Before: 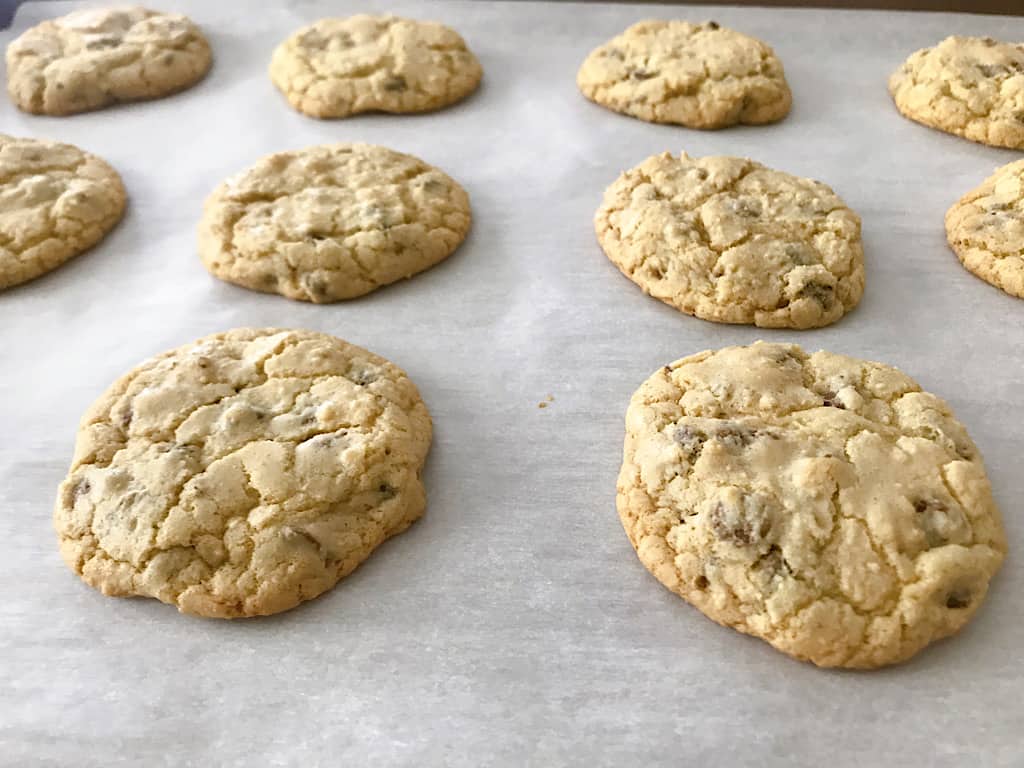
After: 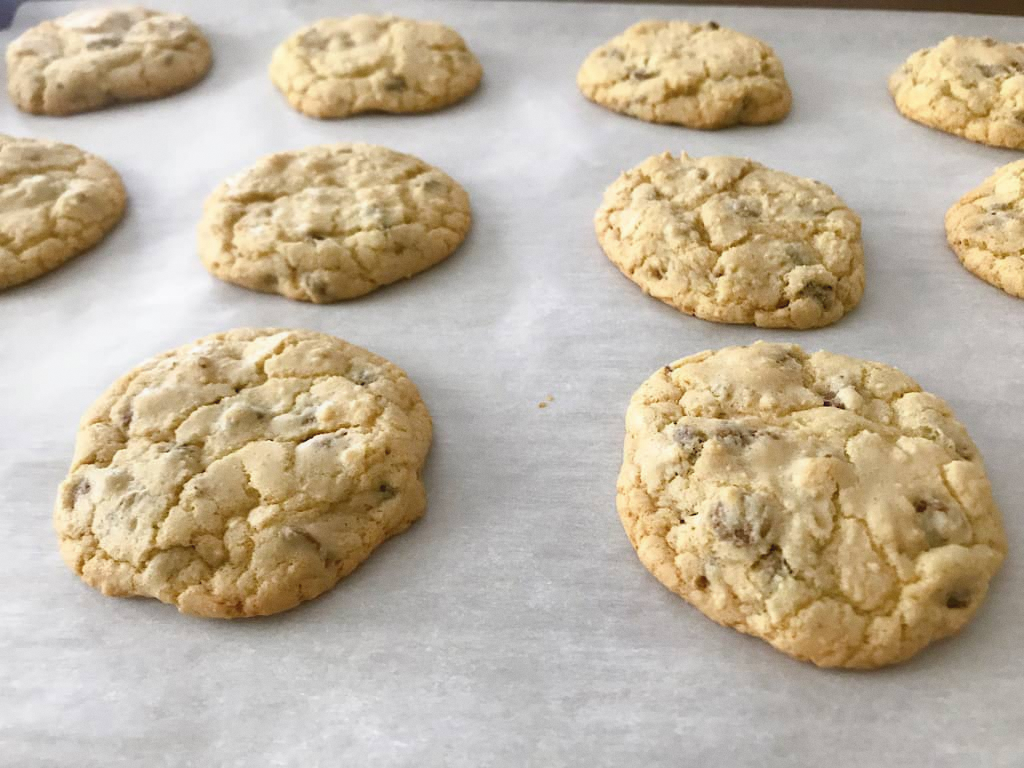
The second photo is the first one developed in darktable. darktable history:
grain: coarseness 0.09 ISO, strength 10%
contrast equalizer: octaves 7, y [[0.502, 0.505, 0.512, 0.529, 0.564, 0.588], [0.5 ×6], [0.502, 0.505, 0.512, 0.529, 0.564, 0.588], [0, 0.001, 0.001, 0.004, 0.008, 0.011], [0, 0.001, 0.001, 0.004, 0.008, 0.011]], mix -1
